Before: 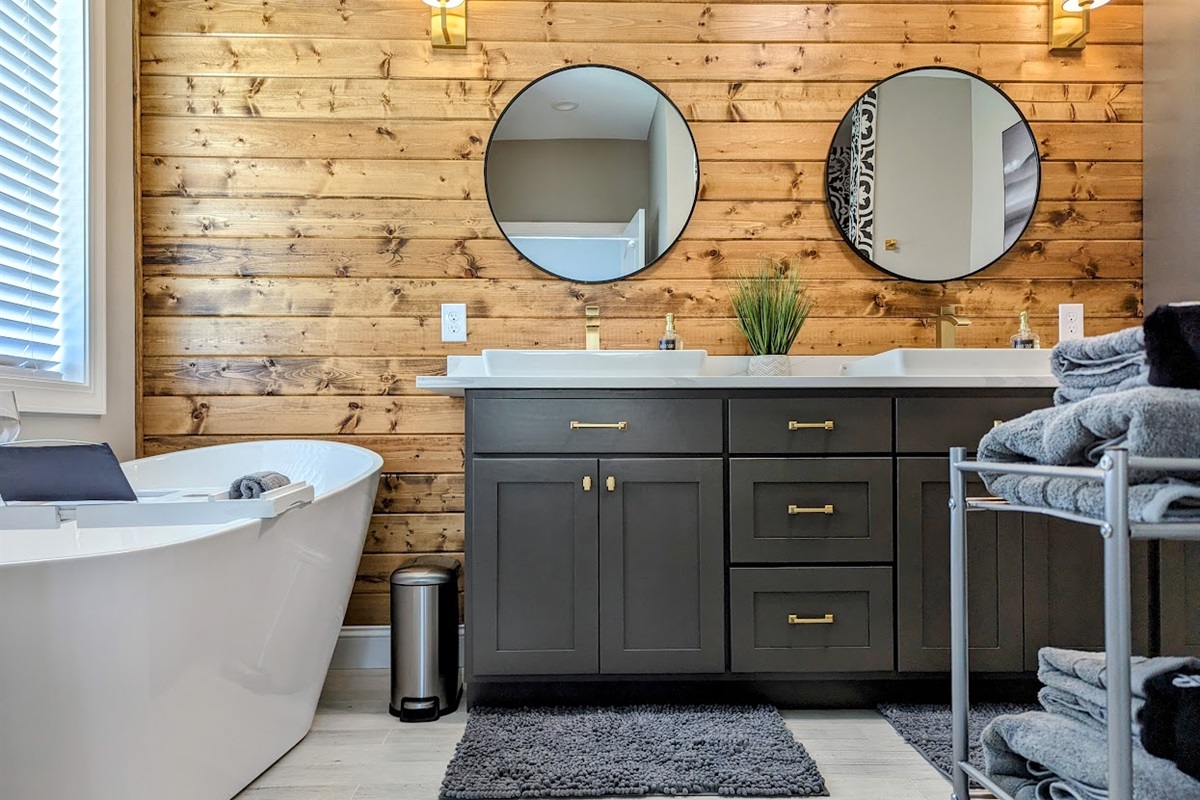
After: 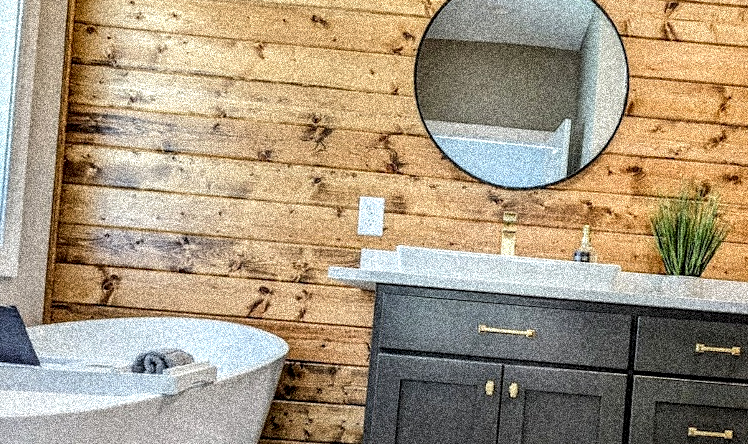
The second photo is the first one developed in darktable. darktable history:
base curve: curves: ch0 [(0, 0) (0.262, 0.32) (0.722, 0.705) (1, 1)]
crop and rotate: angle -4.99°, left 2.122%, top 6.945%, right 27.566%, bottom 30.519%
local contrast: highlights 60%, shadows 60%, detail 160%
grain: coarseness 3.75 ISO, strength 100%, mid-tones bias 0%
